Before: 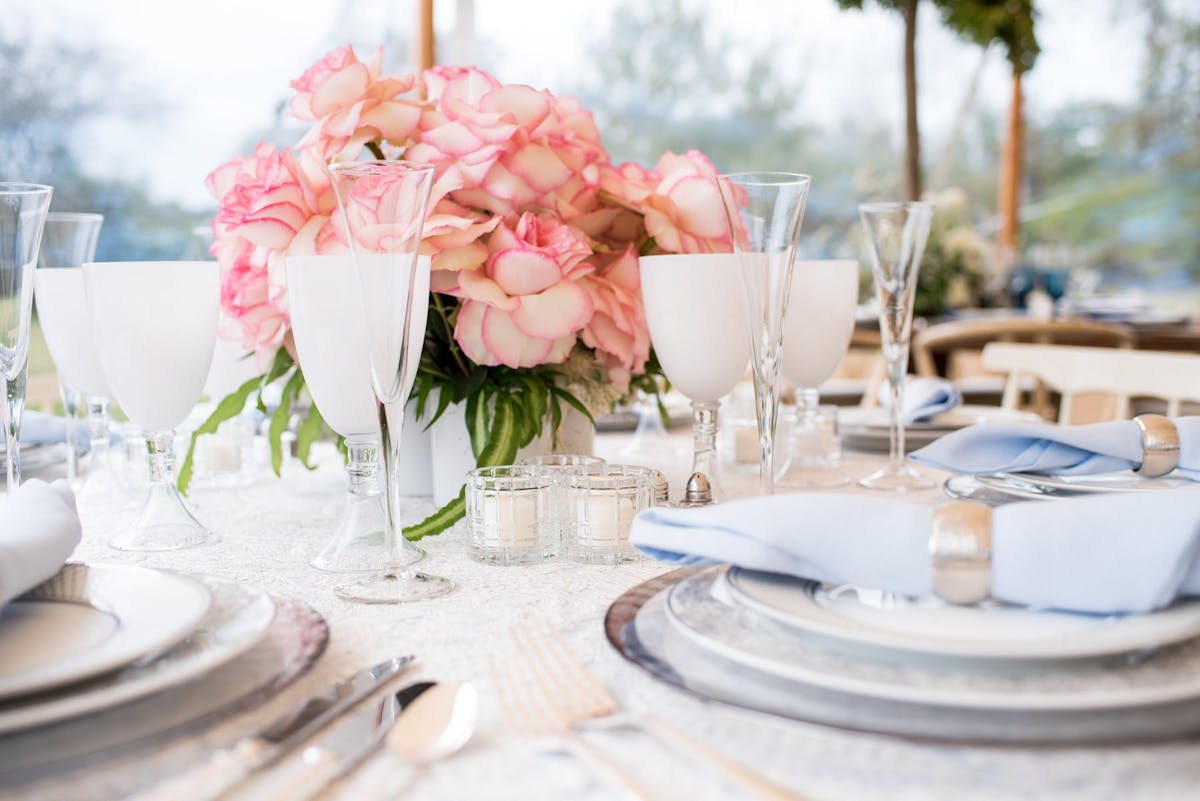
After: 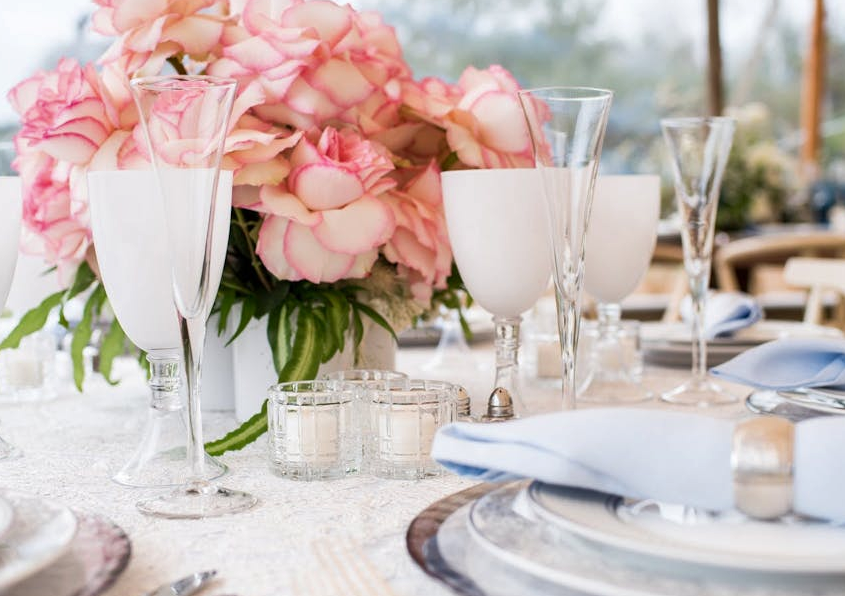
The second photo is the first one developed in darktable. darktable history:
shadows and highlights: shadows 31.99, highlights -31.5, soften with gaussian
crop and rotate: left 16.547%, top 10.736%, right 13.031%, bottom 14.733%
